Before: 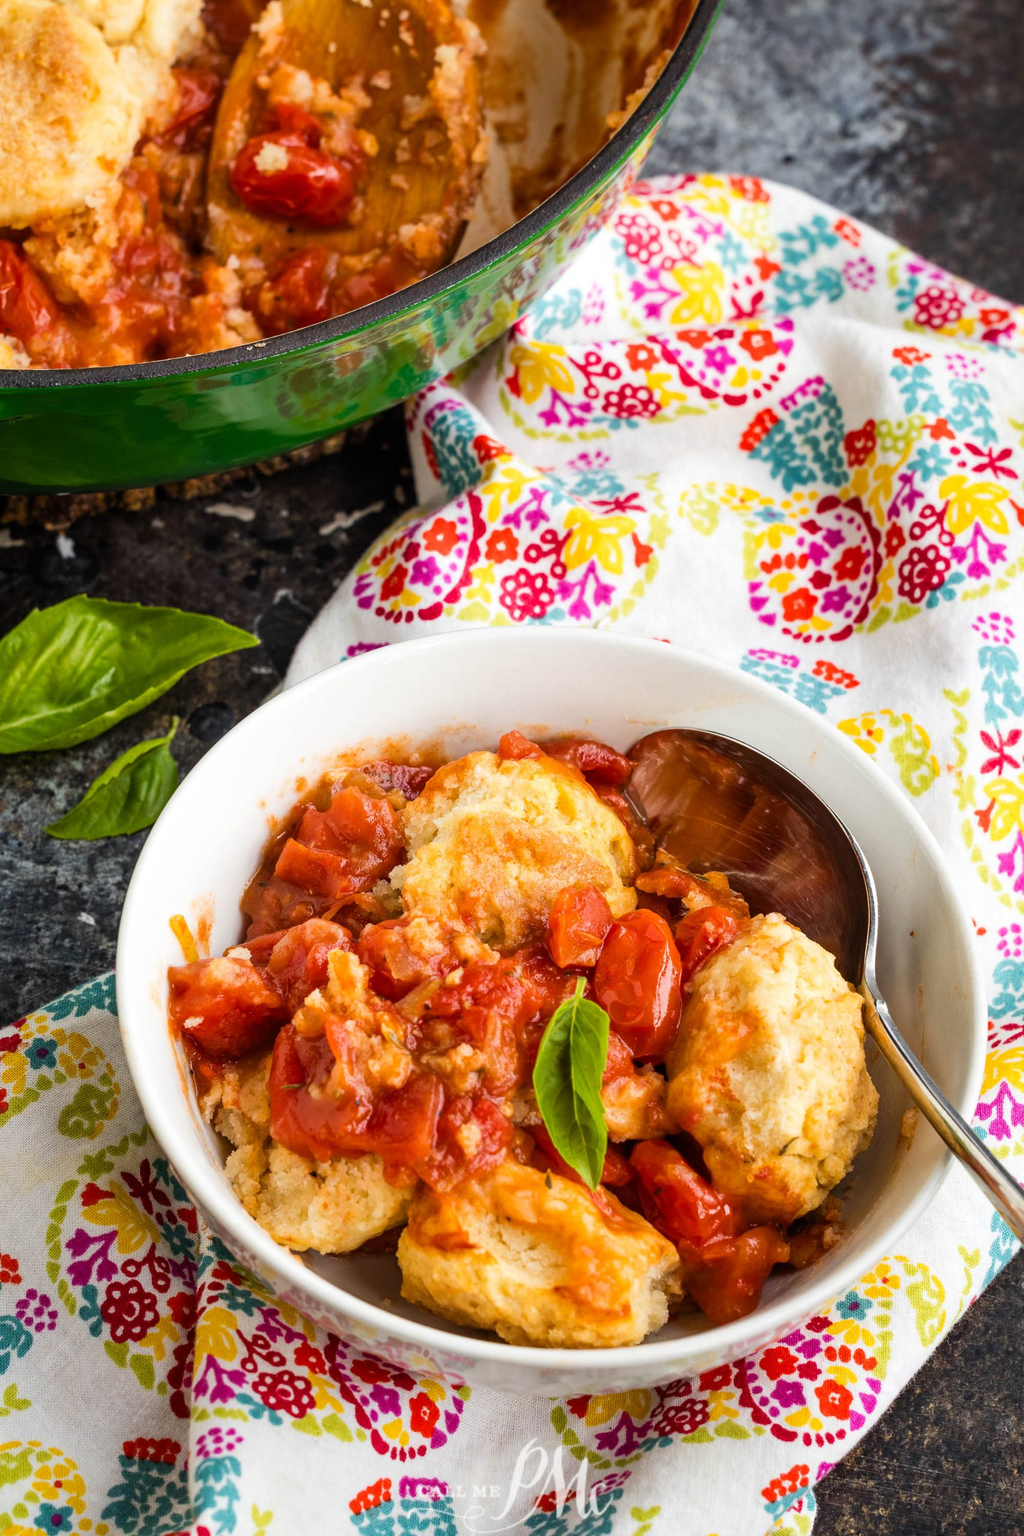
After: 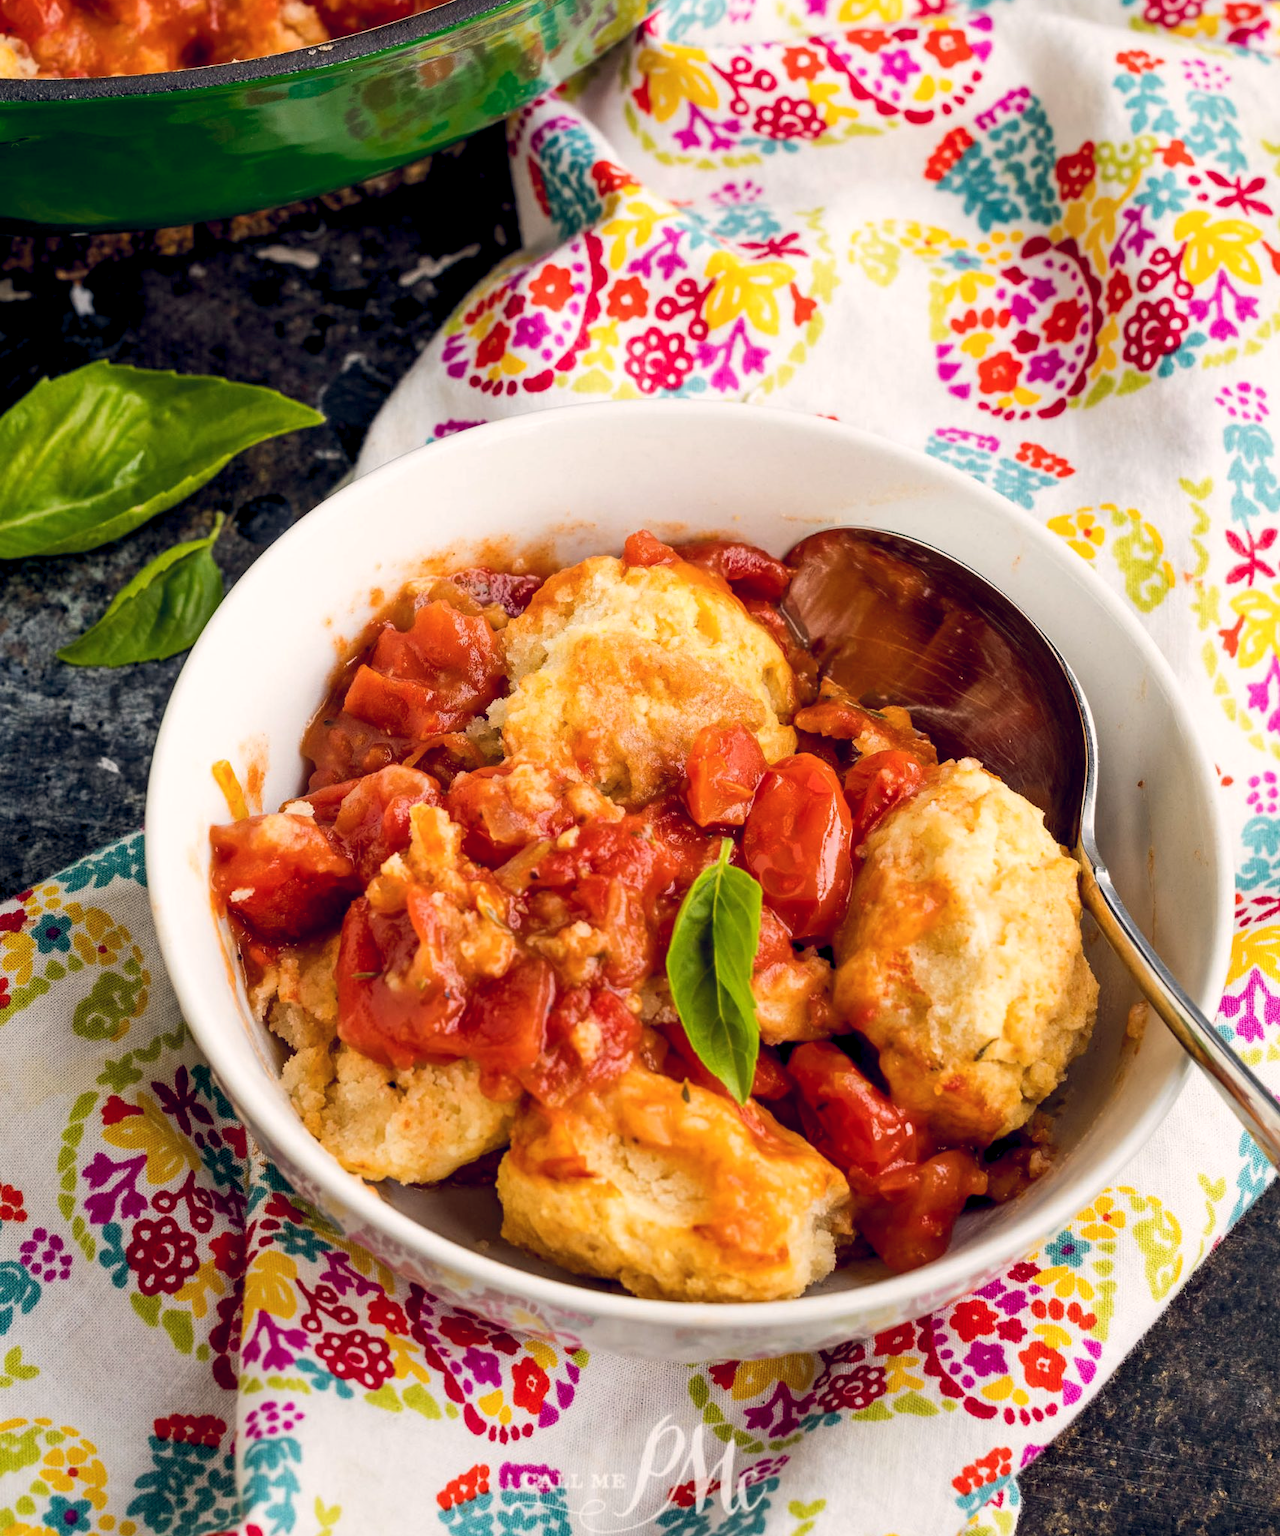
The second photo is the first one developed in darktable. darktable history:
color balance rgb: shadows lift › hue 87.51°, highlights gain › chroma 1.62%, highlights gain › hue 55.1°, global offset › chroma 0.1%, global offset › hue 253.66°, linear chroma grading › global chroma 0.5%
crop and rotate: top 19.998%
exposure: black level correction 0.007, compensate highlight preservation false
